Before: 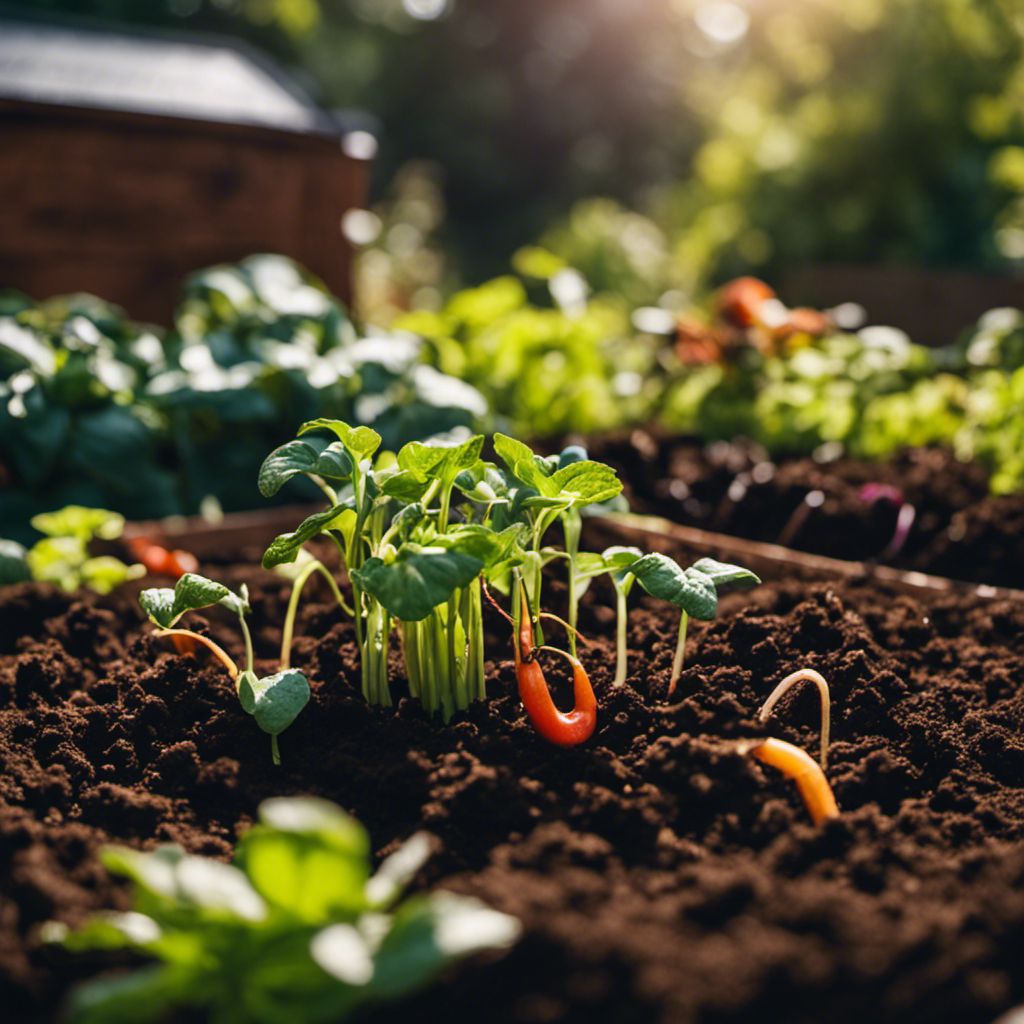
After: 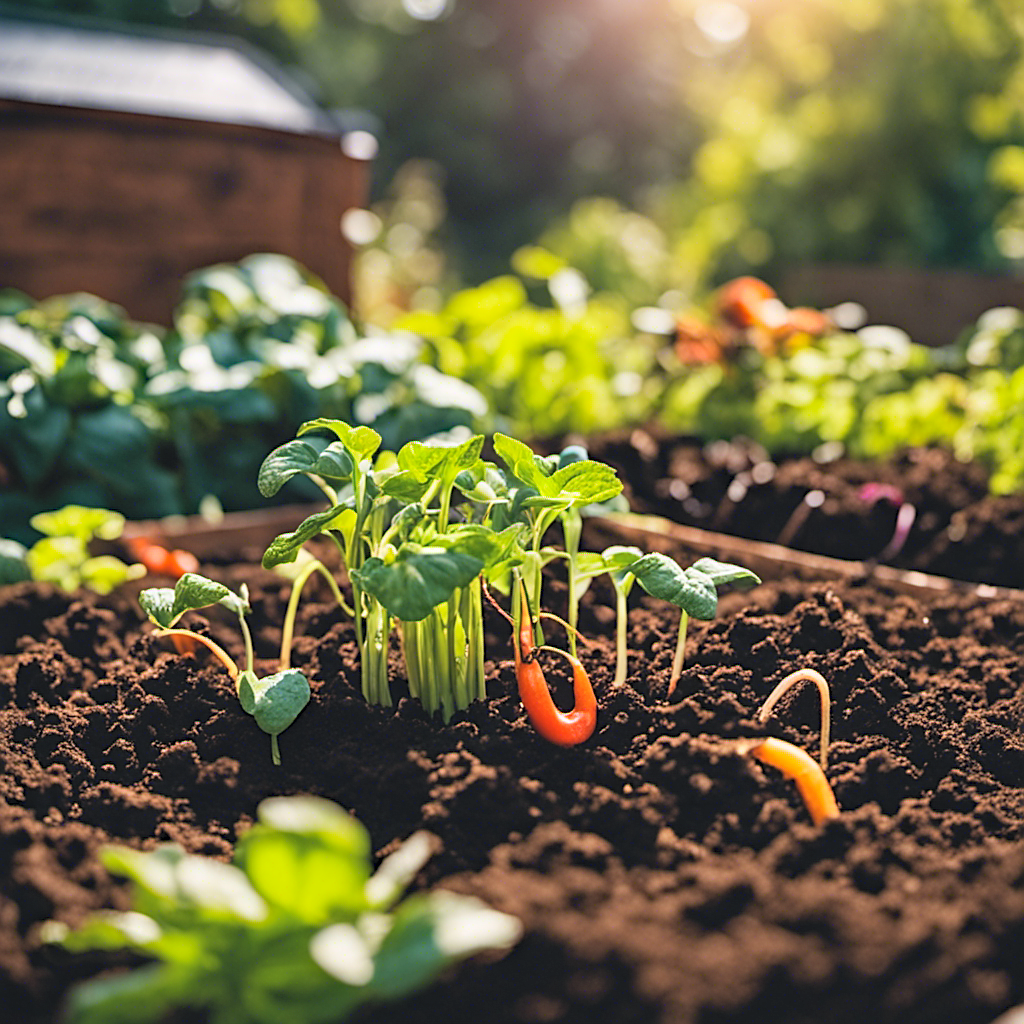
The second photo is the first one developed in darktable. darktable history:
haze removal: compatibility mode true, adaptive false
contrast brightness saturation: contrast 0.1, brightness 0.316, saturation 0.137
sharpen: on, module defaults
exposure: exposure -0.046 EV, compensate exposure bias true, compensate highlight preservation false
